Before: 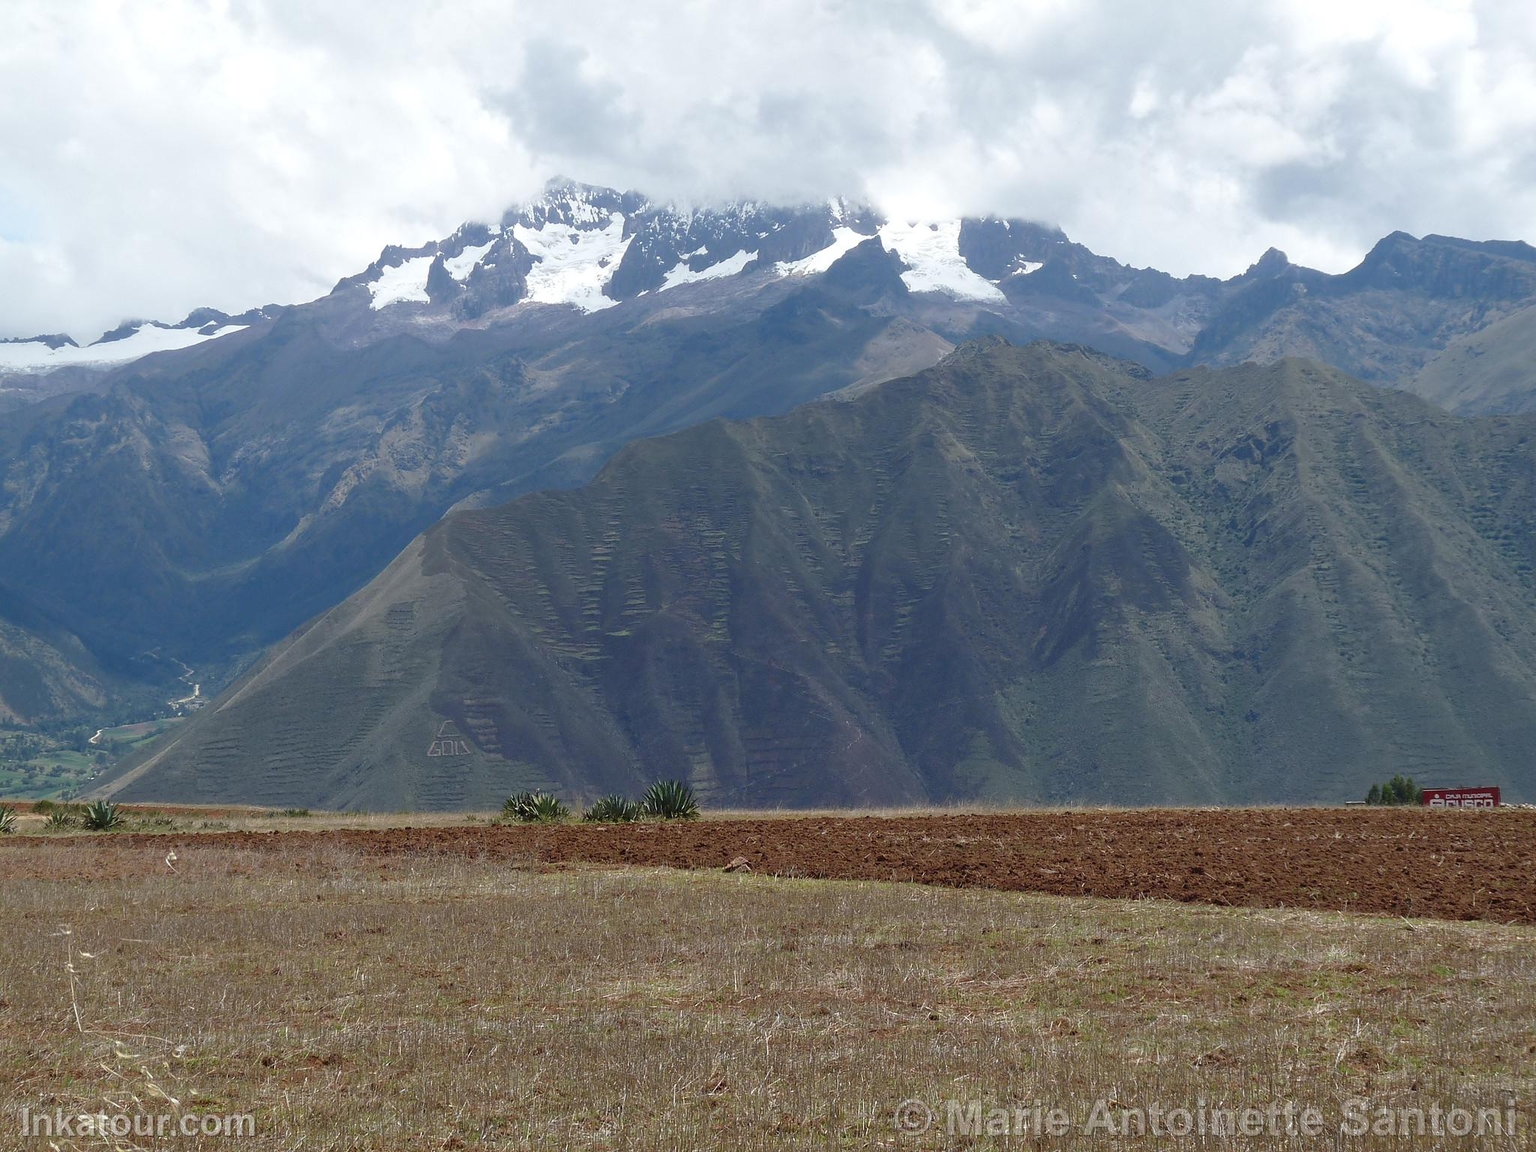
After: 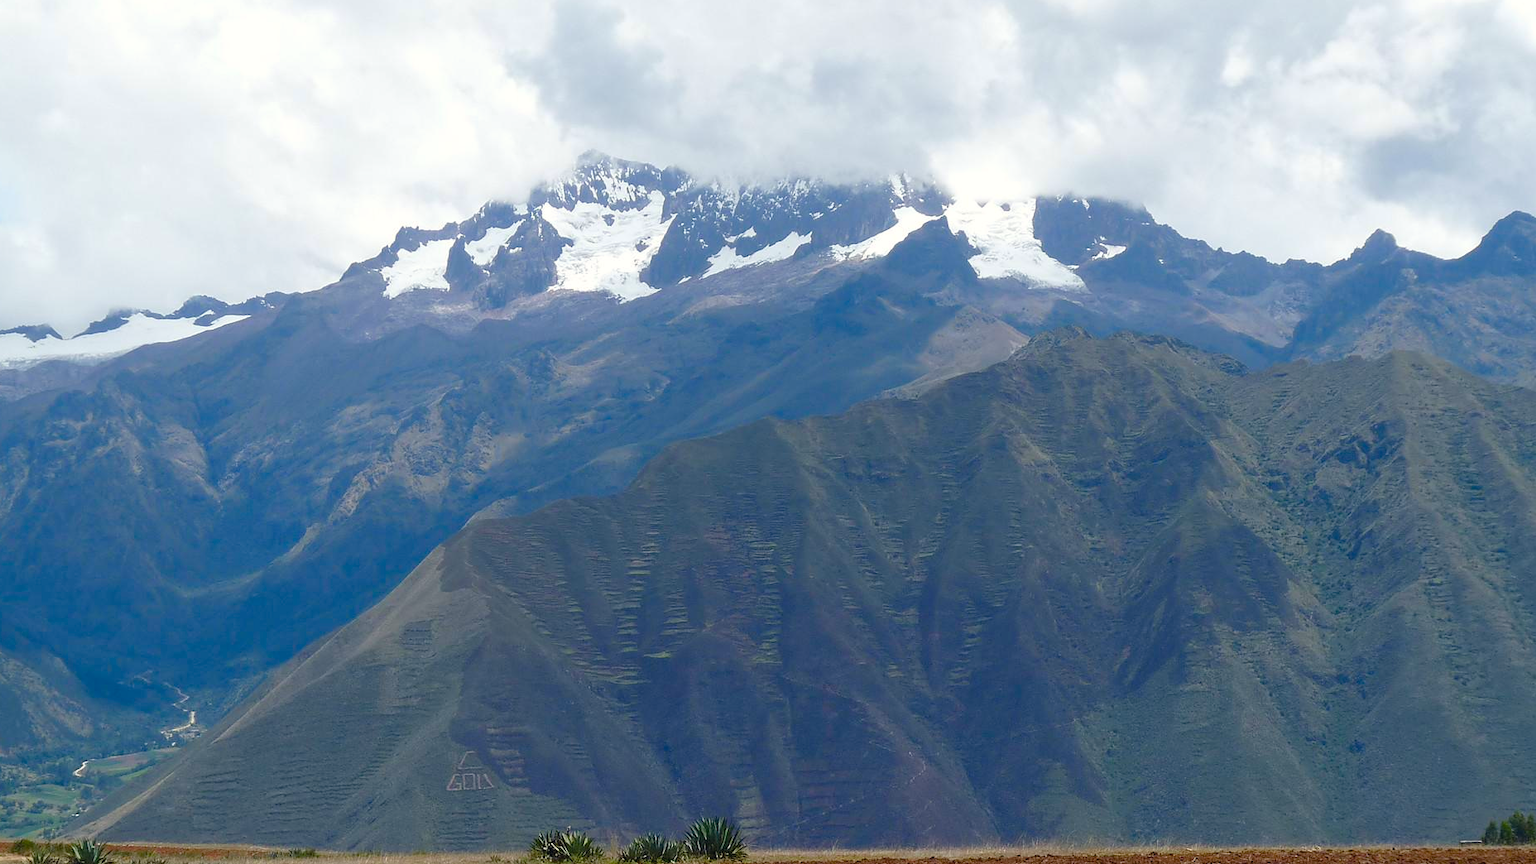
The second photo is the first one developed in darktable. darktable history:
color balance rgb: perceptual saturation grading › global saturation 35%, perceptual saturation grading › highlights -25%, perceptual saturation grading › shadows 25%, global vibrance 10%
crop: left 1.509%, top 3.452%, right 7.696%, bottom 28.452%
color correction: highlights a* 0.207, highlights b* 2.7, shadows a* -0.874, shadows b* -4.78
